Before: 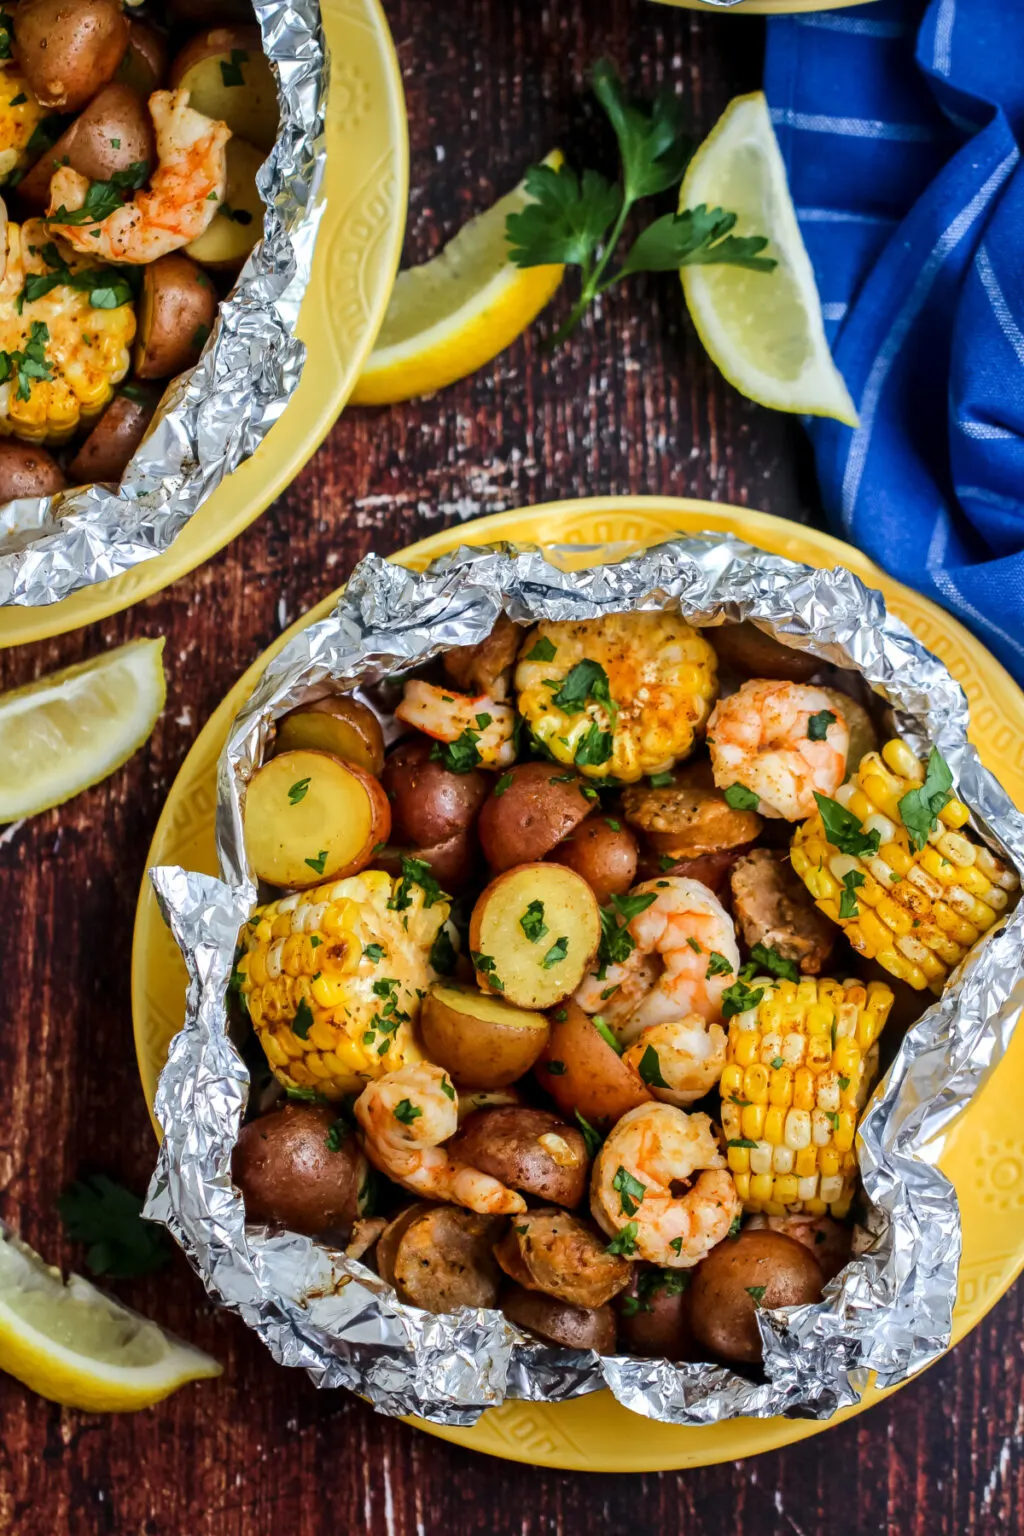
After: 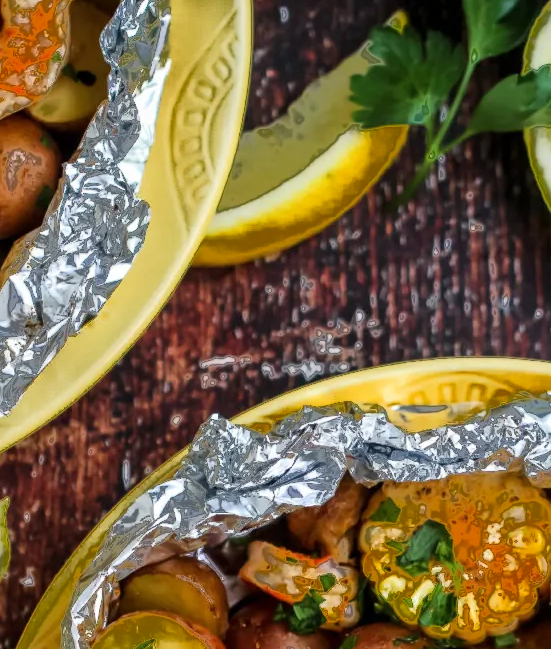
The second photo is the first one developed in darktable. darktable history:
crop: left 15.306%, top 9.065%, right 30.789%, bottom 48.638%
fill light: exposure -0.73 EV, center 0.69, width 2.2
